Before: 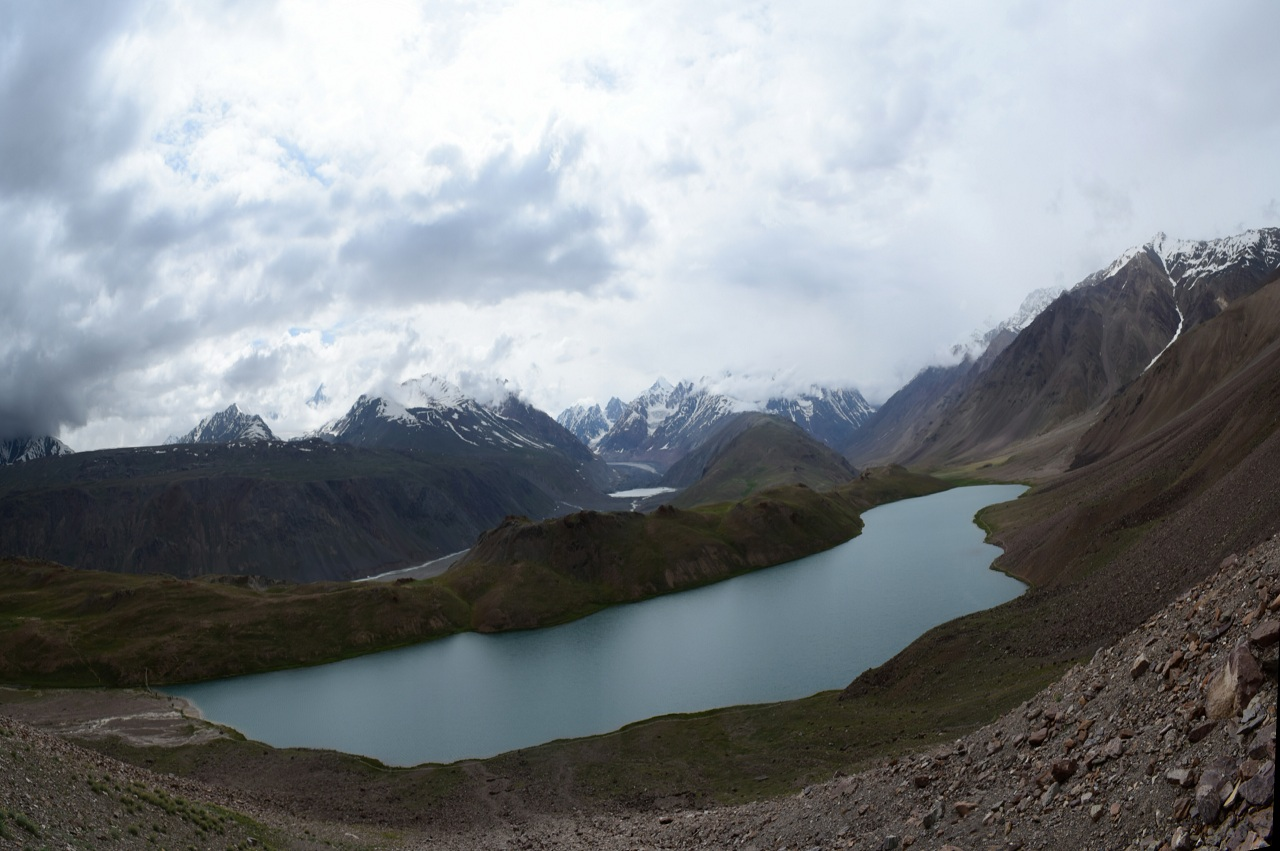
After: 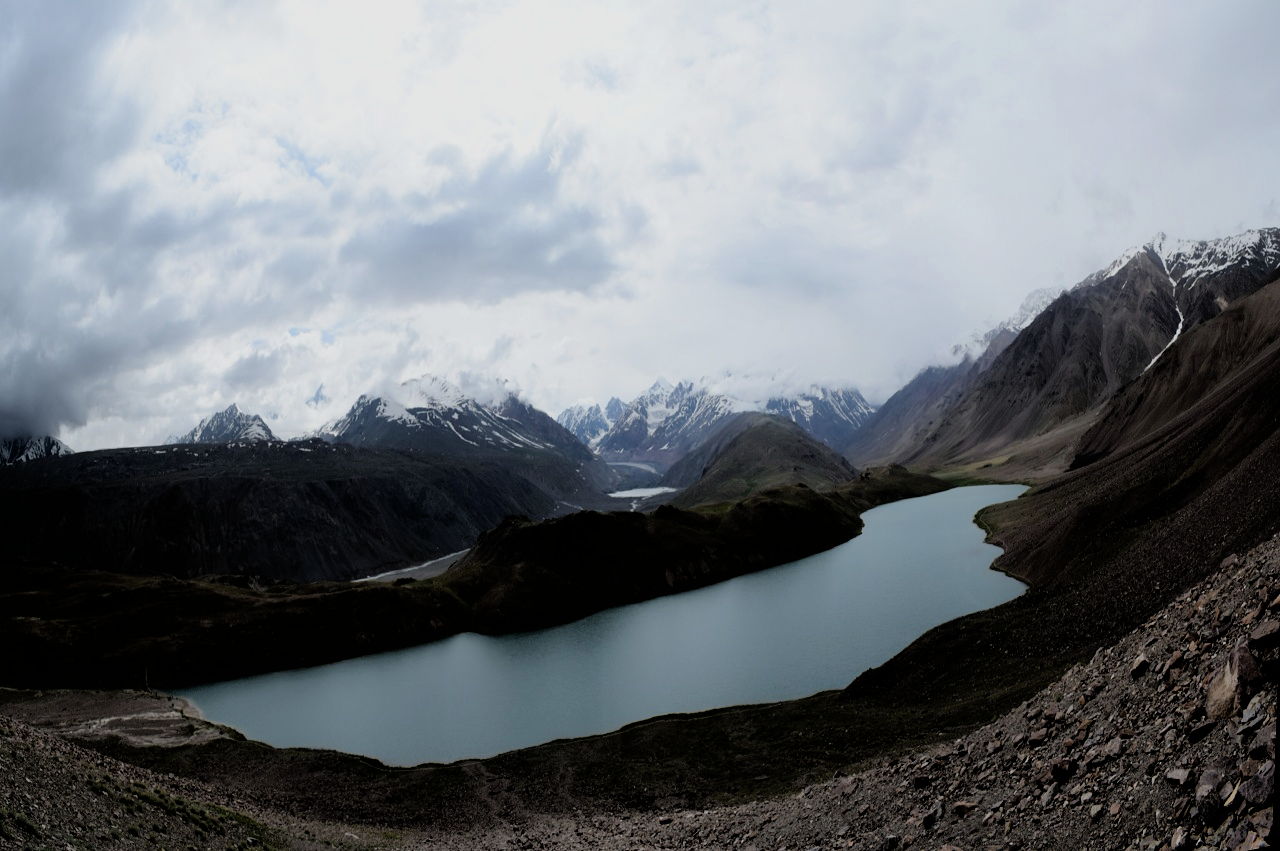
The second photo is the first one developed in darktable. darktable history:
filmic rgb: black relative exposure -3.82 EV, white relative exposure 3.48 EV, hardness 2.65, contrast 1.102
